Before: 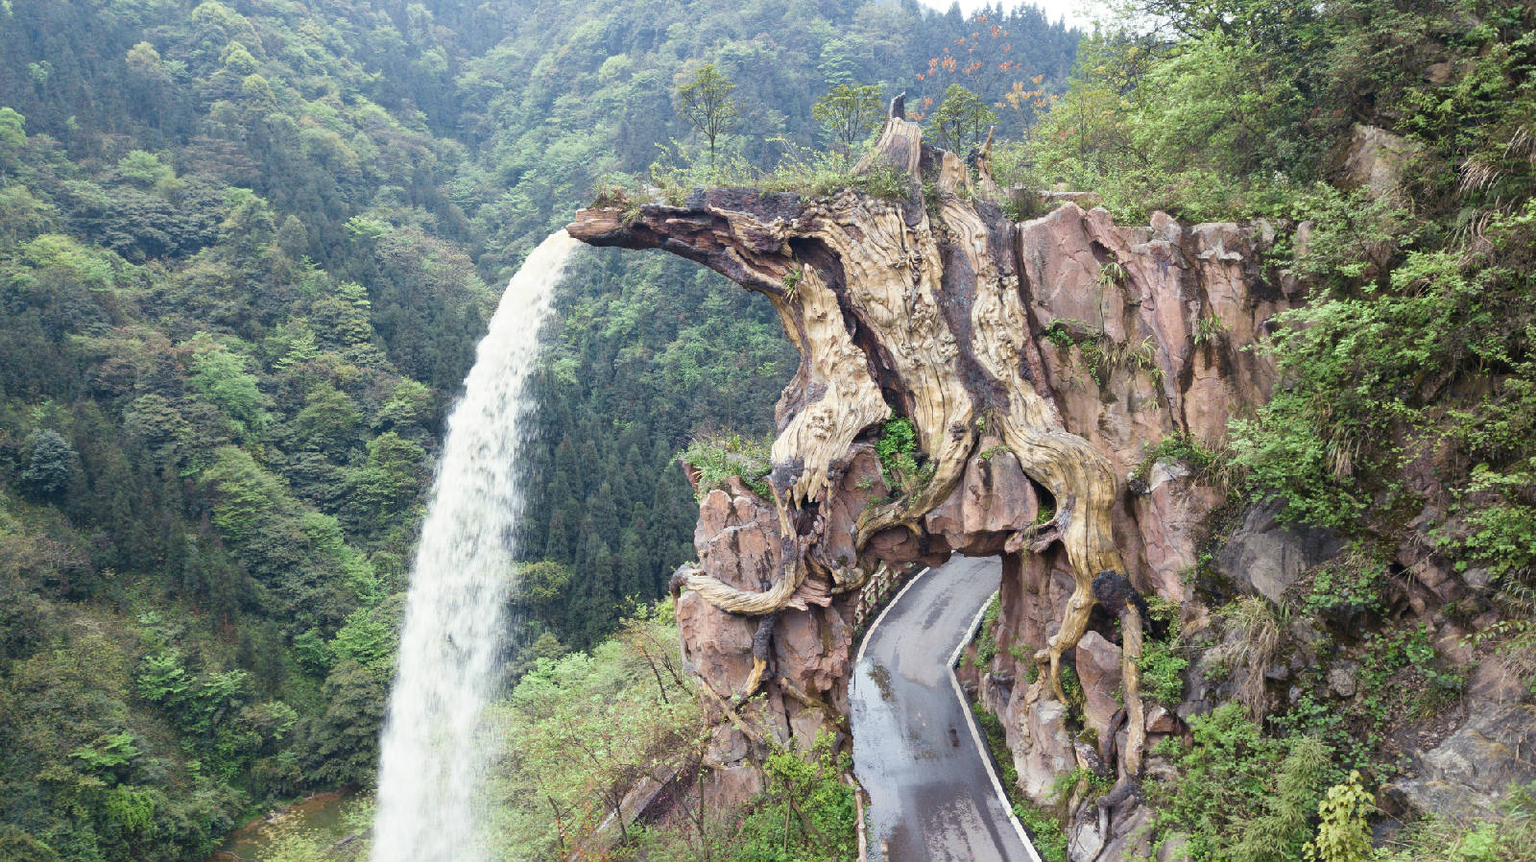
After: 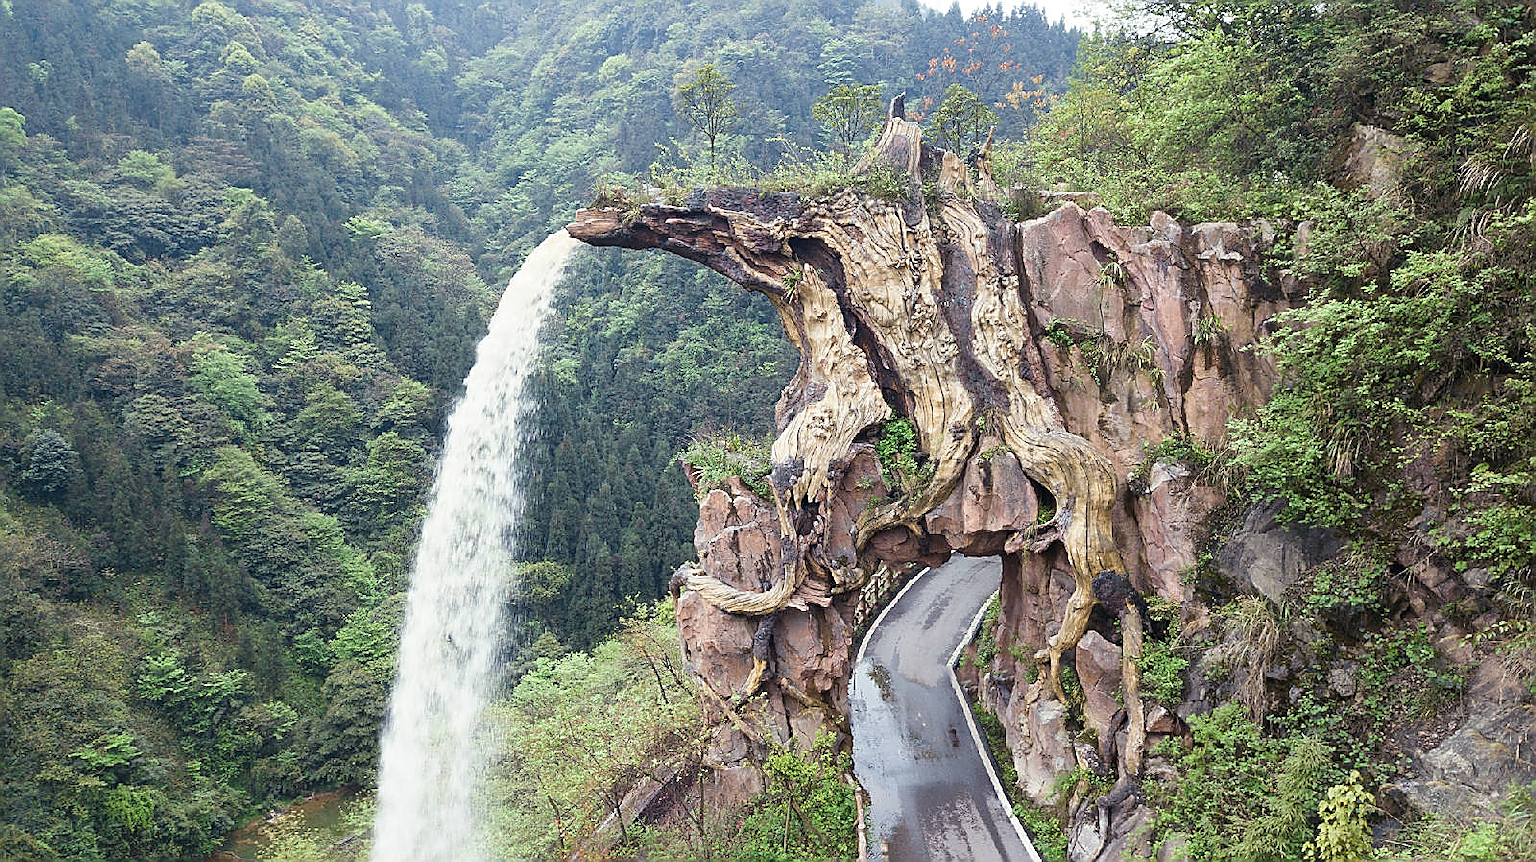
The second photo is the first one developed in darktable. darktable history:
sharpen: radius 1.358, amount 1.253, threshold 0.626
